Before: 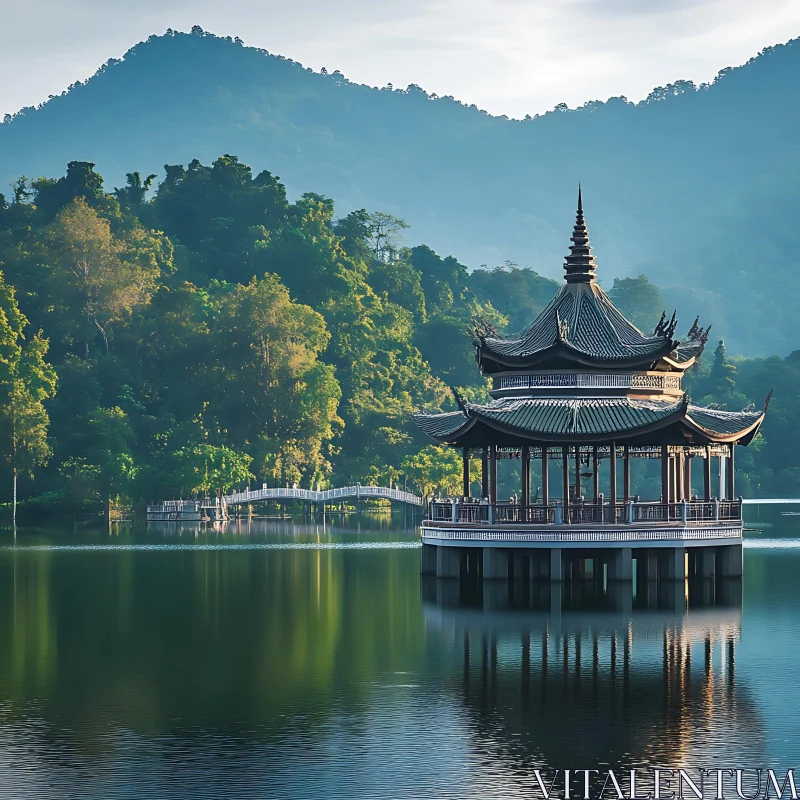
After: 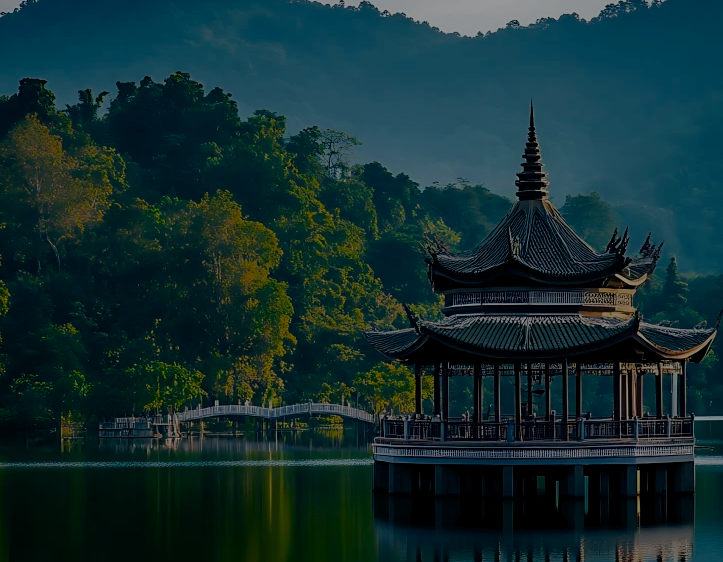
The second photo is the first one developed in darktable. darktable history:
tone equalizer: -8 EV -1.99 EV, -7 EV -1.98 EV, -6 EV -1.97 EV, -5 EV -1.98 EV, -4 EV -1.99 EV, -3 EV -1.97 EV, -2 EV -1.98 EV, -1 EV -1.62 EV, +0 EV -2 EV, smoothing diameter 2.13%, edges refinement/feathering 24.33, mask exposure compensation -1.57 EV, filter diffusion 5
crop: left 6.009%, top 10.387%, right 3.6%, bottom 19.318%
color balance rgb: global offset › luminance -0.467%, perceptual saturation grading › global saturation 30.844%, global vibrance 1.424%, saturation formula JzAzBz (2021)
